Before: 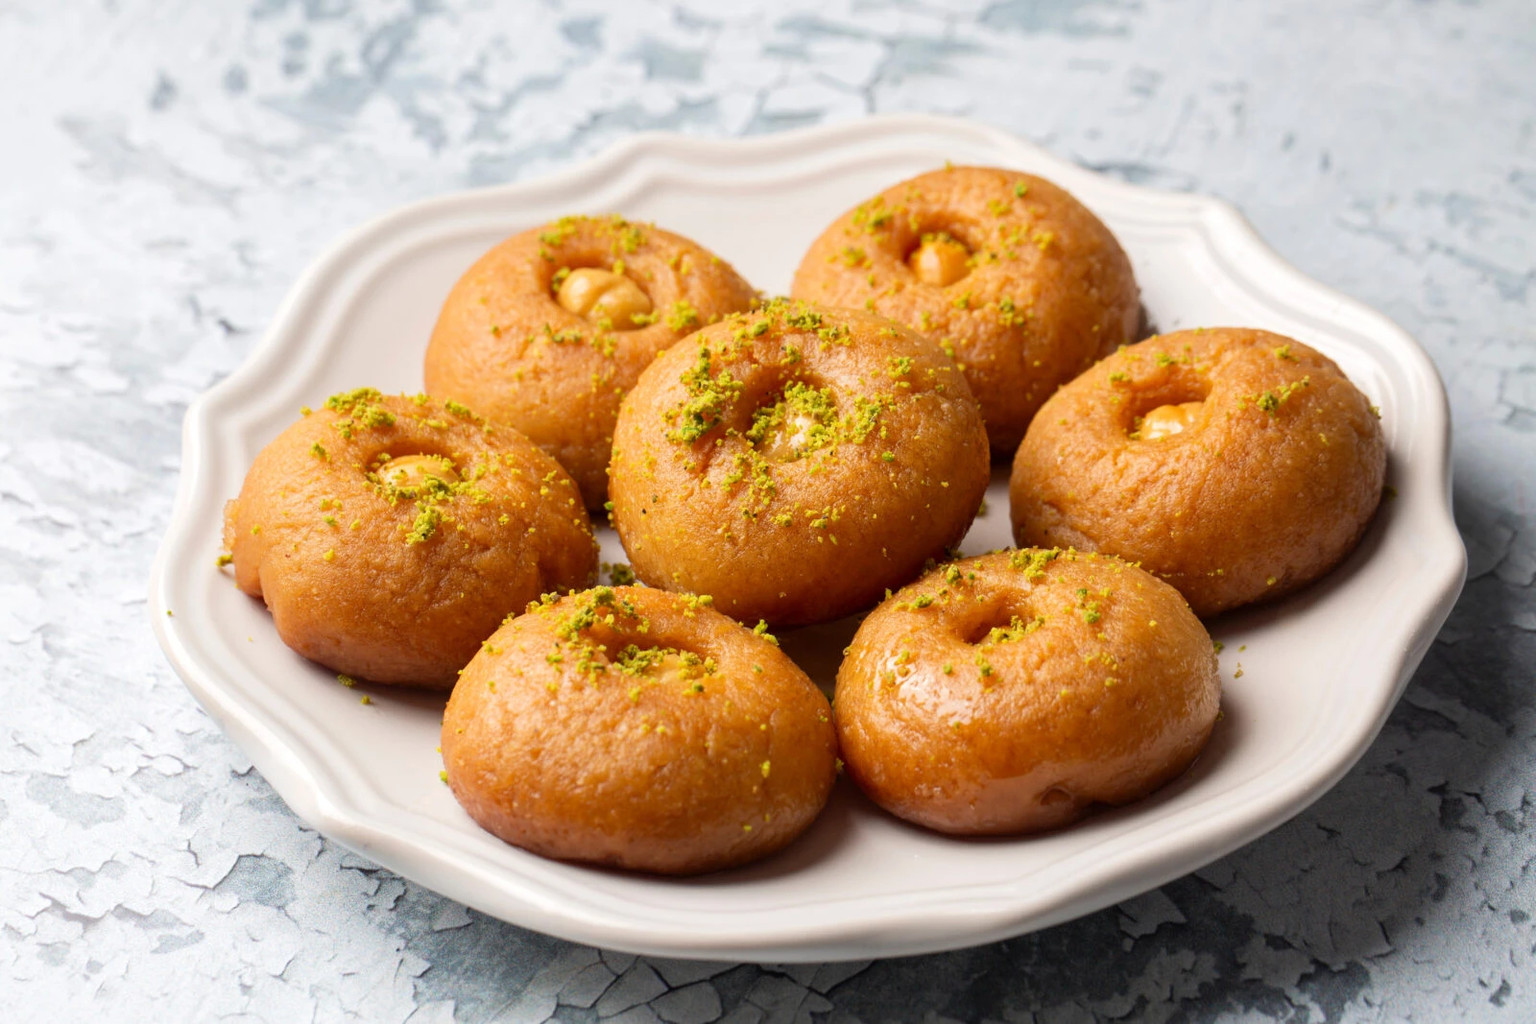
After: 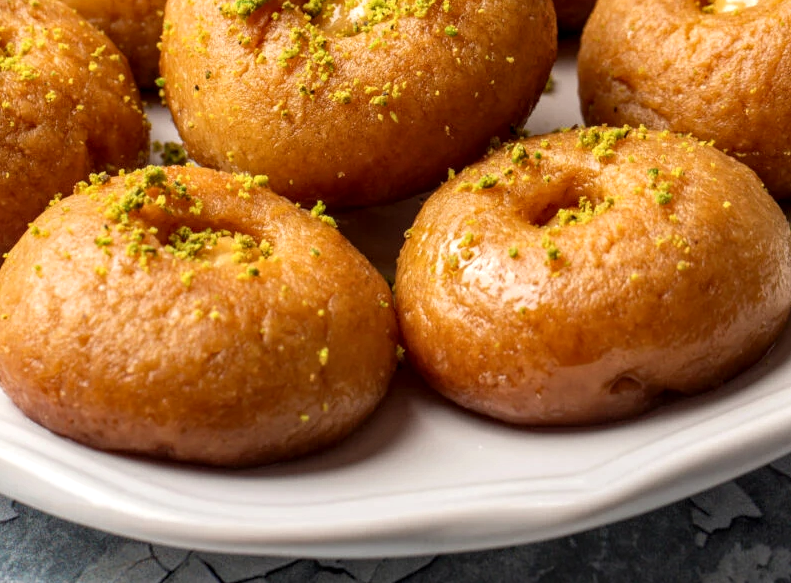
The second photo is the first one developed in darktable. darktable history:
local contrast: highlights 61%, detail 143%, midtone range 0.428
crop: left 29.672%, top 41.786%, right 20.851%, bottom 3.487%
